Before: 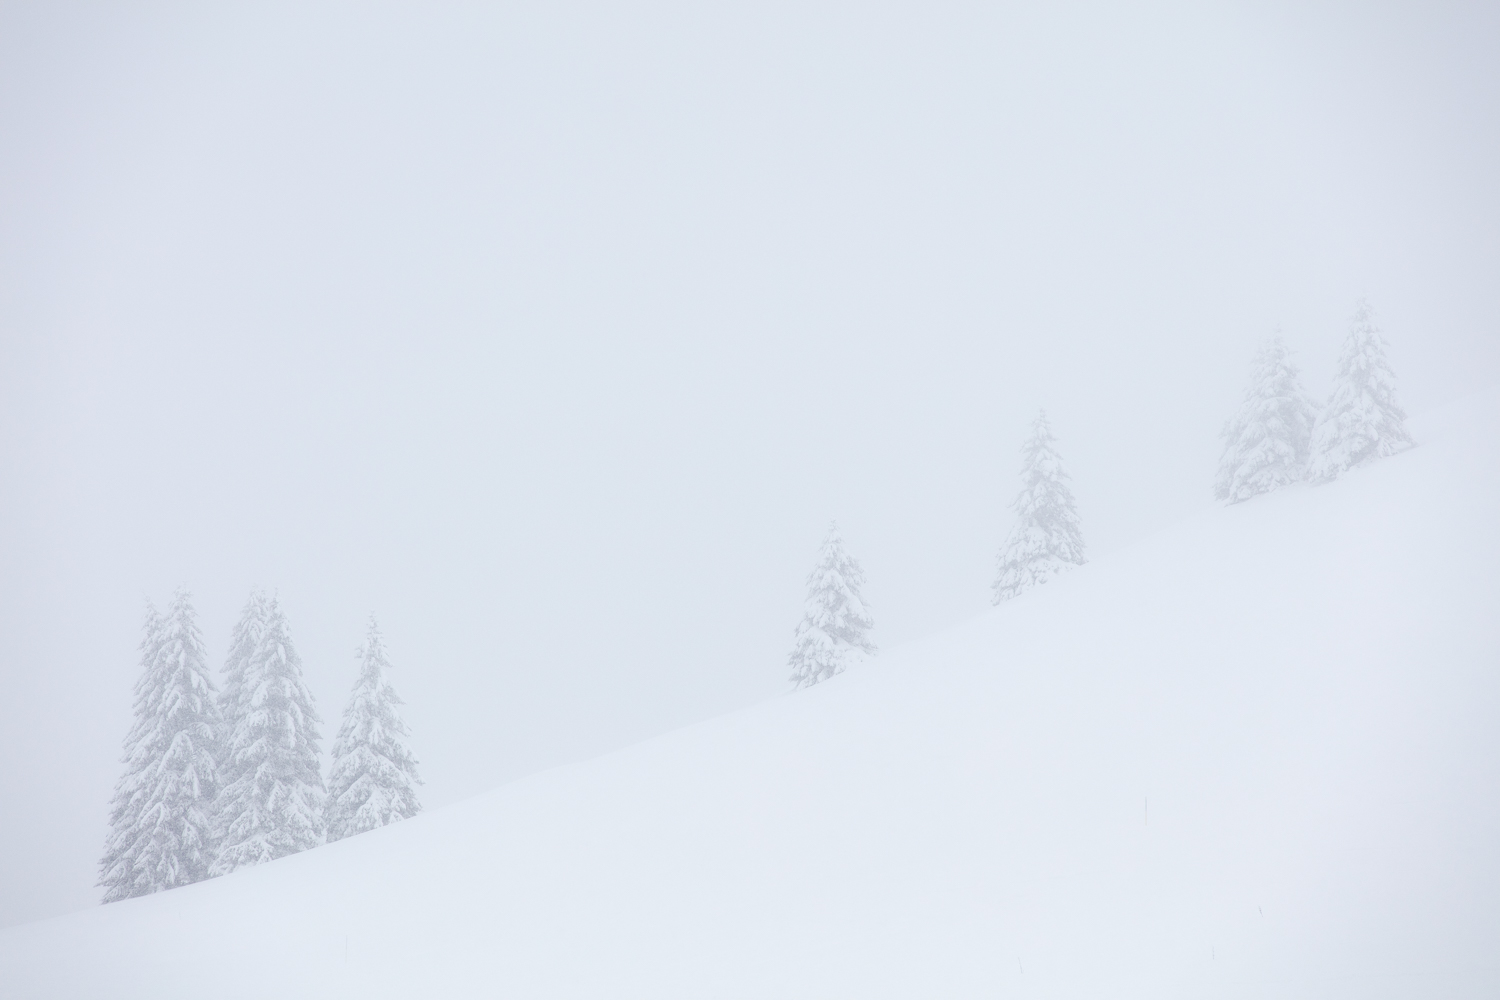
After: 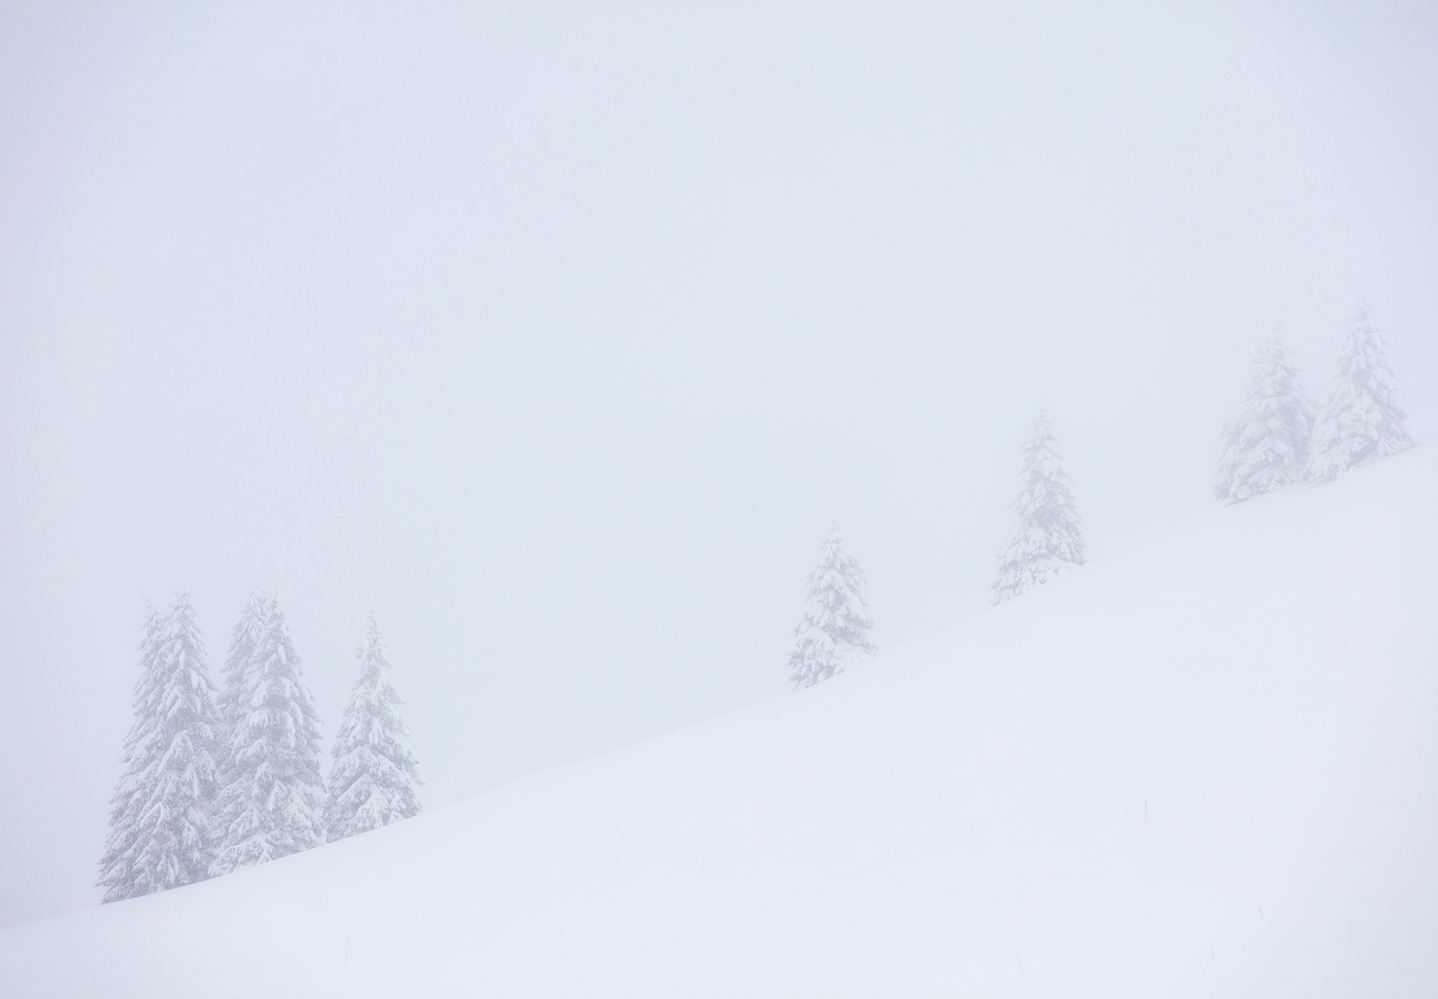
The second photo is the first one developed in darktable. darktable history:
crop: right 4.126%, bottom 0.031%
velvia: strength 15%
